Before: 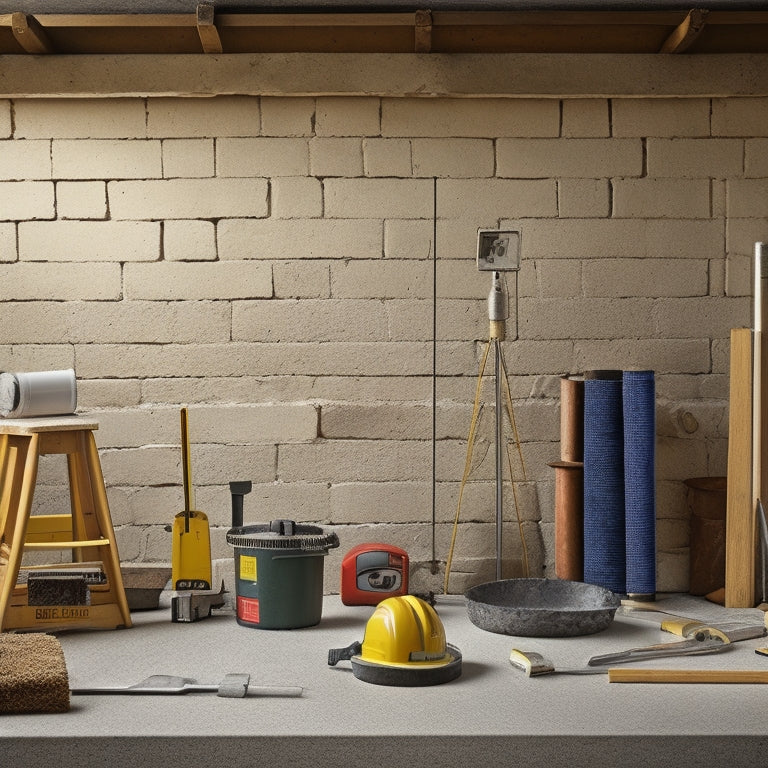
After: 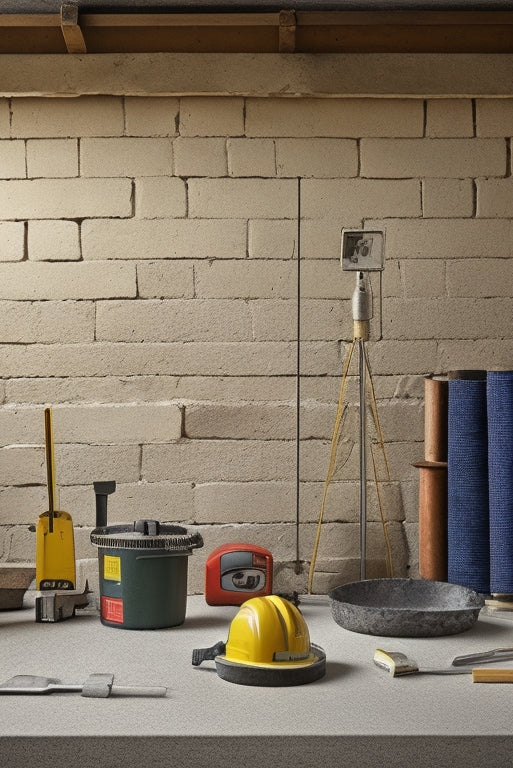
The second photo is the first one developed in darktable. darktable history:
crop and rotate: left 17.732%, right 15.423%
exposure: compensate highlight preservation false
